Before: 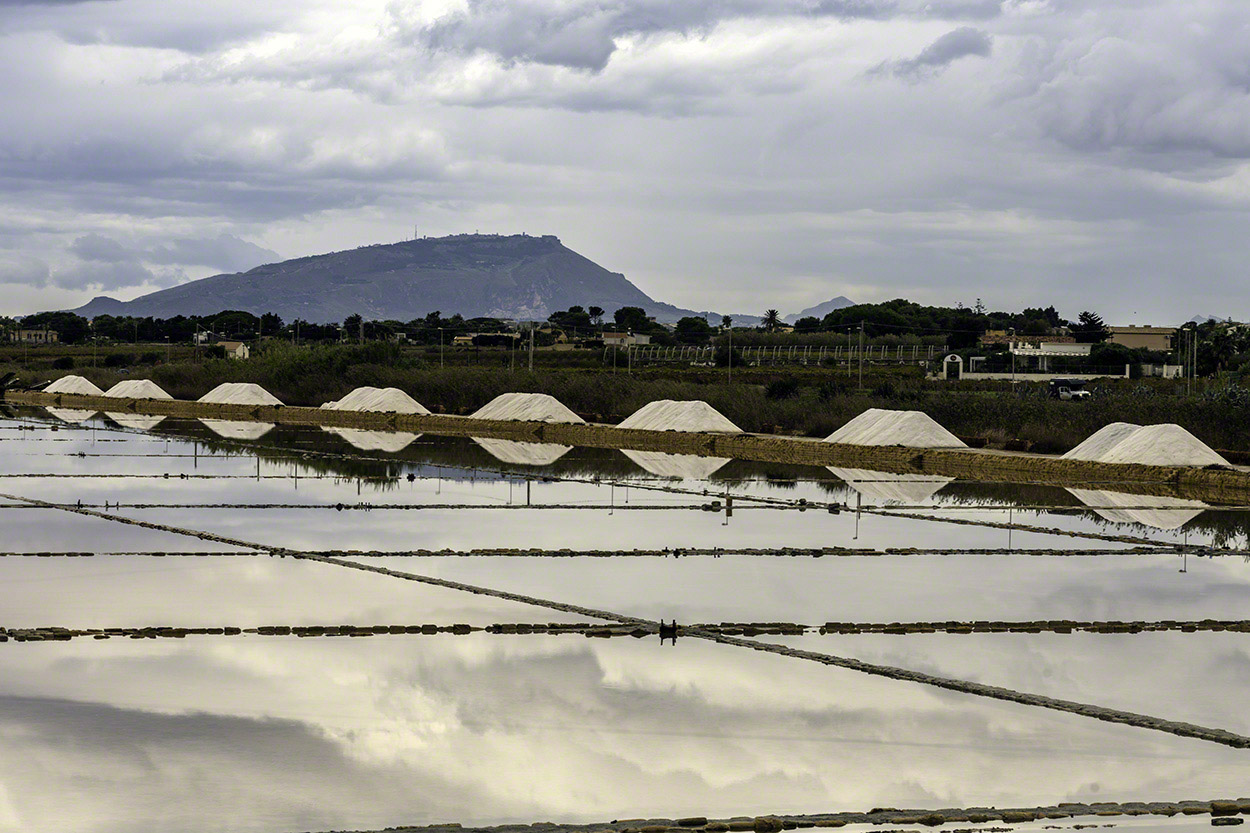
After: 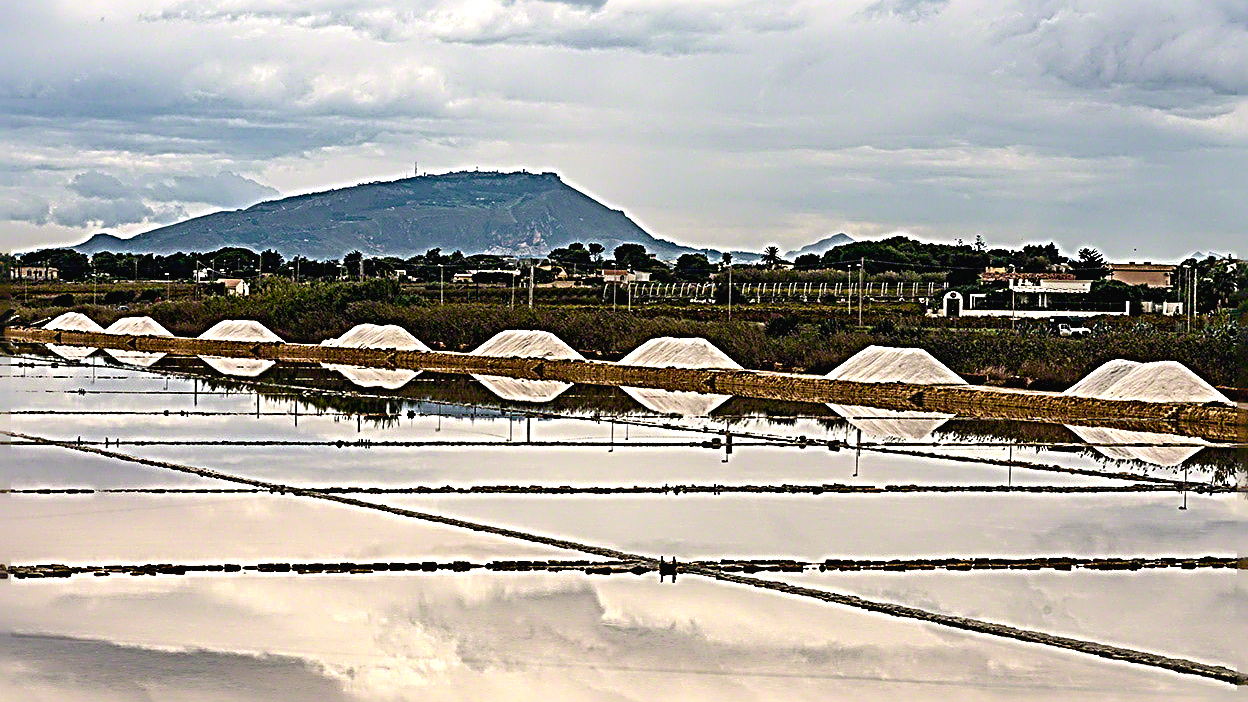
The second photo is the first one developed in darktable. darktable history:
shadows and highlights: shadows 30.86, highlights 0, soften with gaussian
crop: top 7.625%, bottom 8.027%
color balance rgb: shadows lift › chroma 1%, shadows lift › hue 28.8°, power › hue 60°, highlights gain › chroma 1%, highlights gain › hue 60°, global offset › luminance 0.25%, perceptual saturation grading › highlights -20%, perceptual saturation grading › shadows 20%, perceptual brilliance grading › highlights 10%, perceptual brilliance grading › shadows -5%, global vibrance 19.67%
exposure: exposure -0.177 EV, compensate highlight preservation false
sharpen: radius 4.001, amount 2
